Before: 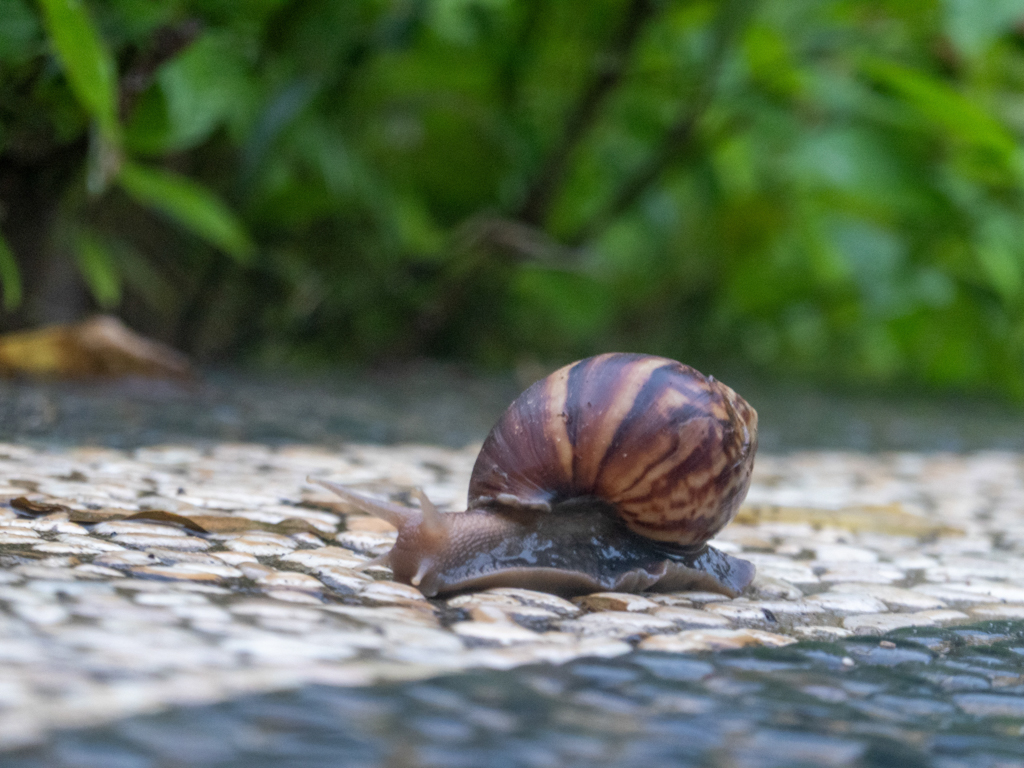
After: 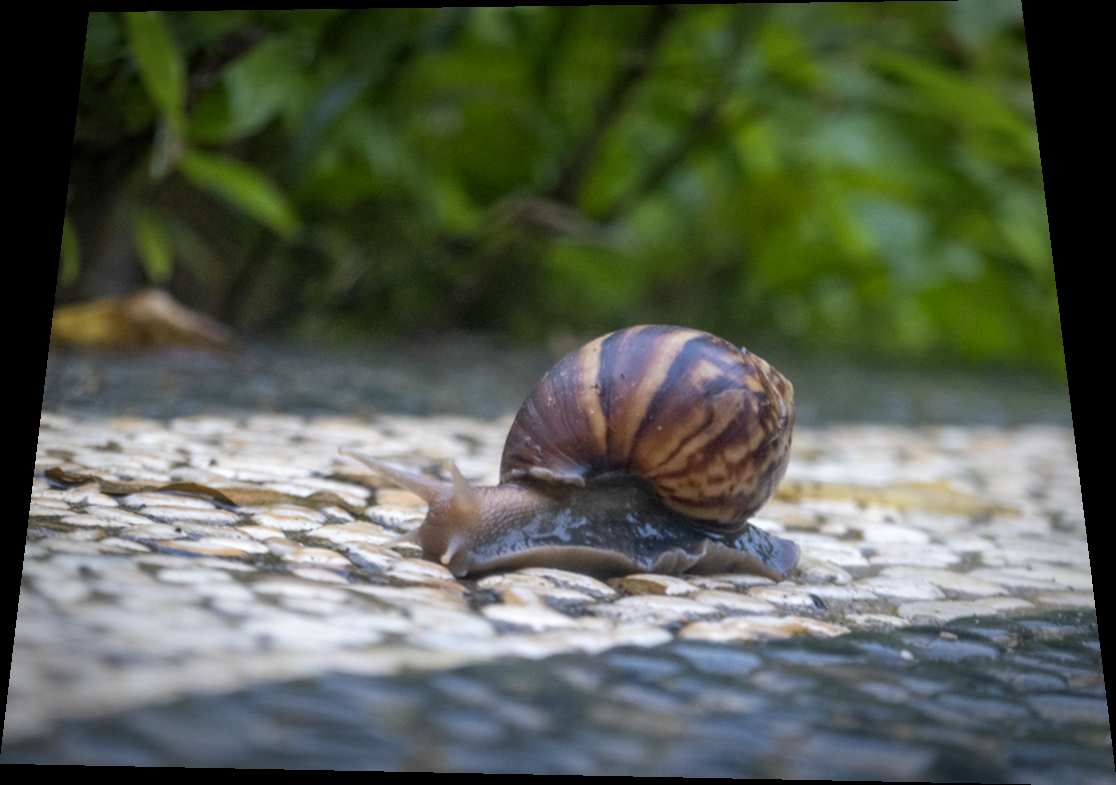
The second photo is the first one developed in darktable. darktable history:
color contrast: green-magenta contrast 0.8, blue-yellow contrast 1.1, unbound 0
rotate and perspective: rotation 0.128°, lens shift (vertical) -0.181, lens shift (horizontal) -0.044, shear 0.001, automatic cropping off
shadows and highlights: shadows -10, white point adjustment 1.5, highlights 10
vignetting: fall-off start 70.97%, brightness -0.584, saturation -0.118, width/height ratio 1.333
